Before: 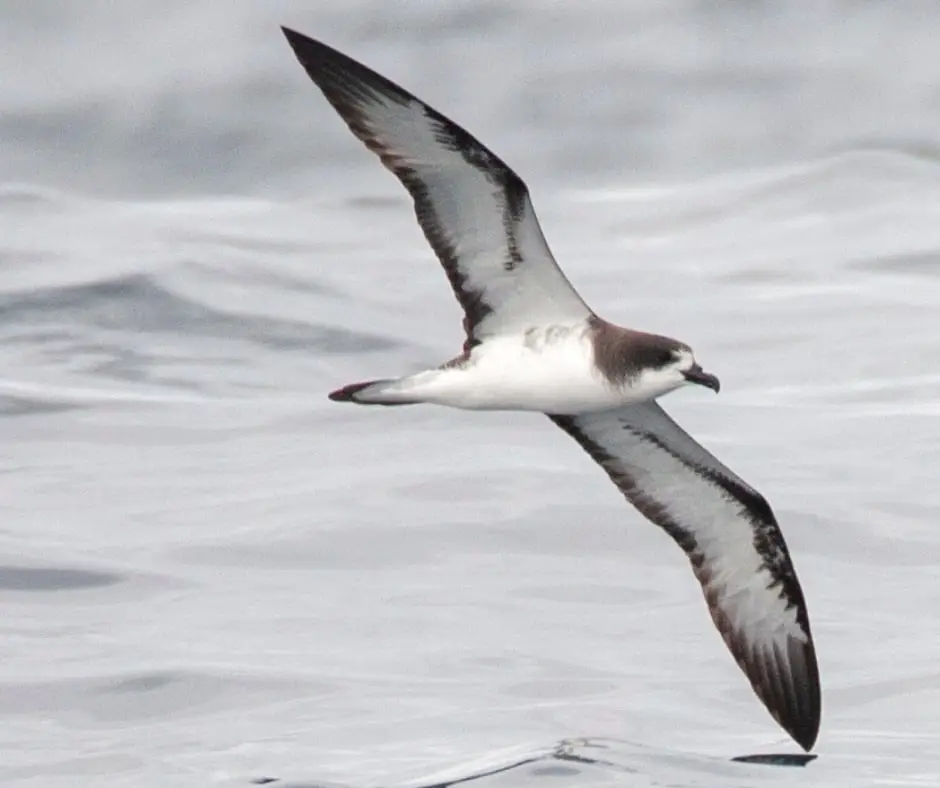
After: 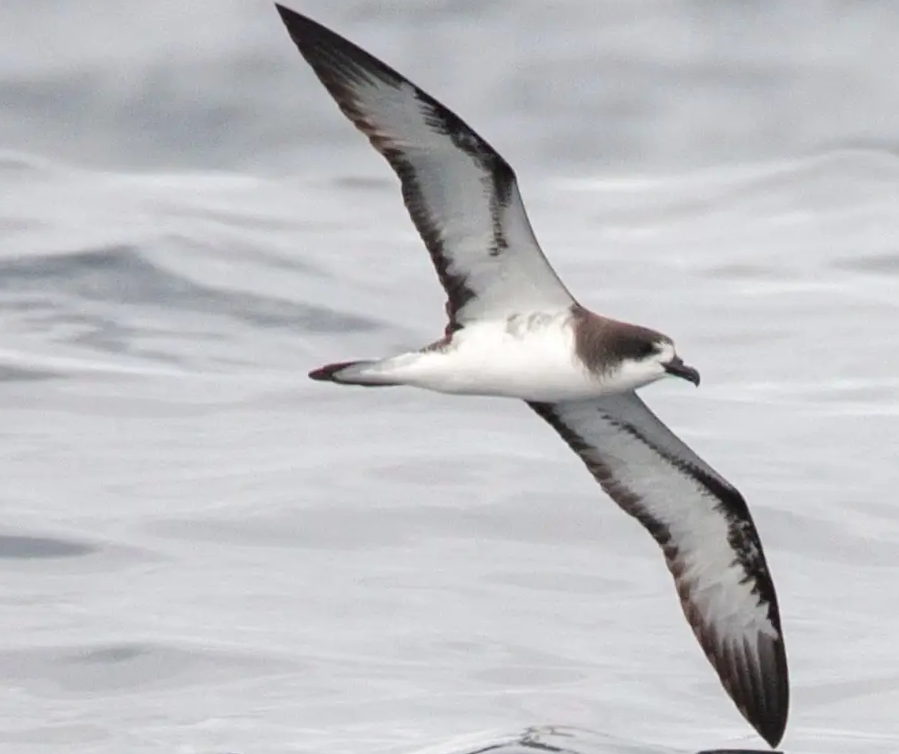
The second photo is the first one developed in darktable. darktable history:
crop and rotate: angle -2.18°
